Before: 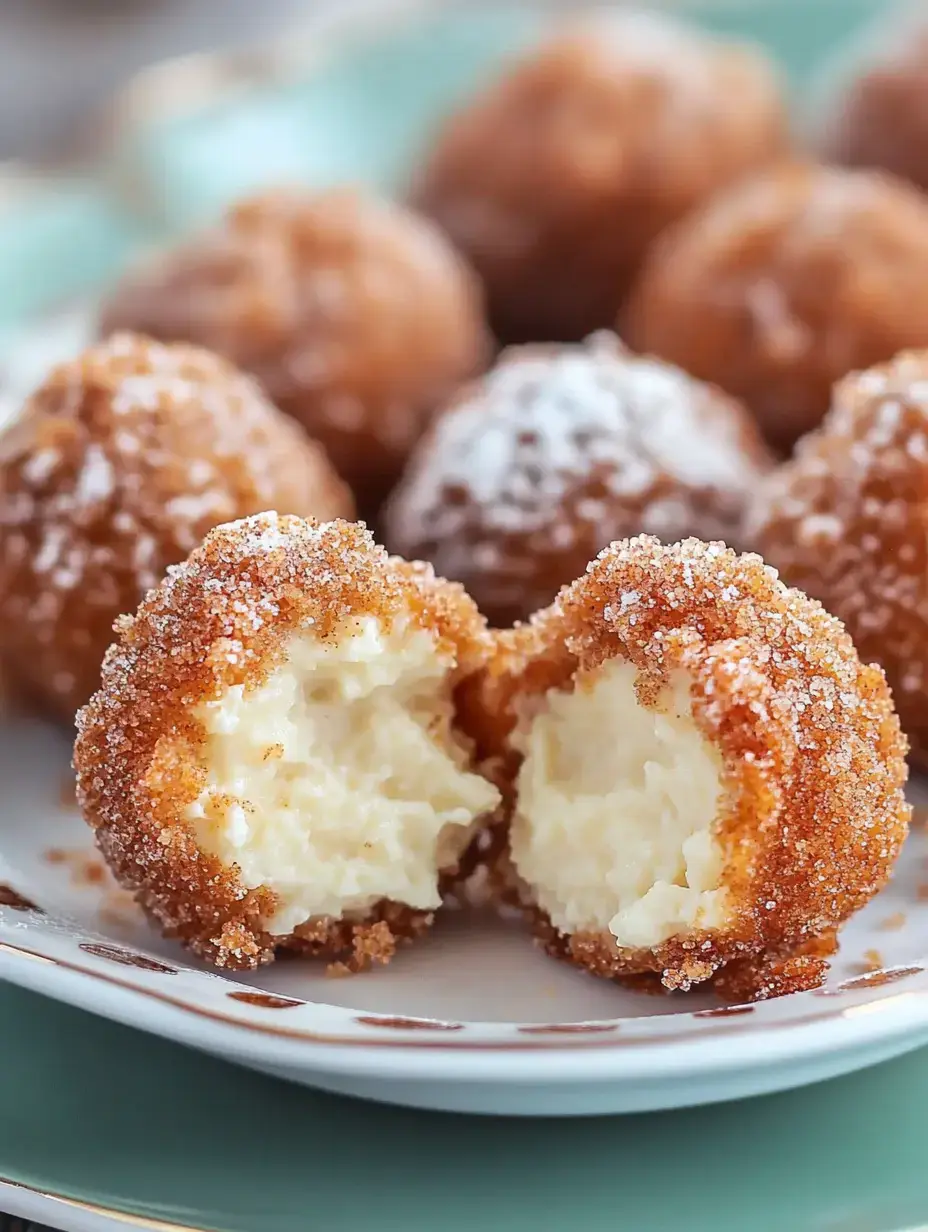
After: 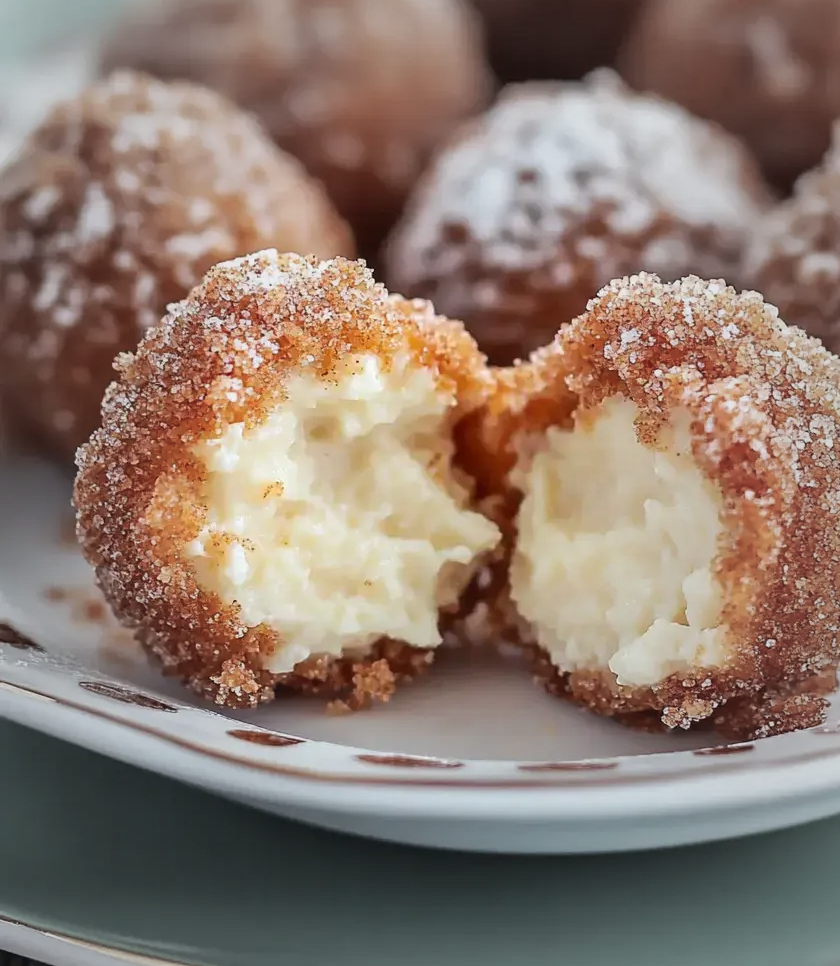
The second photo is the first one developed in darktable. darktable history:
vignetting: fall-off start 33.44%, fall-off radius 64.37%, brightness -0.291, width/height ratio 0.953
crop: top 21.283%, right 9.425%, bottom 0.273%
